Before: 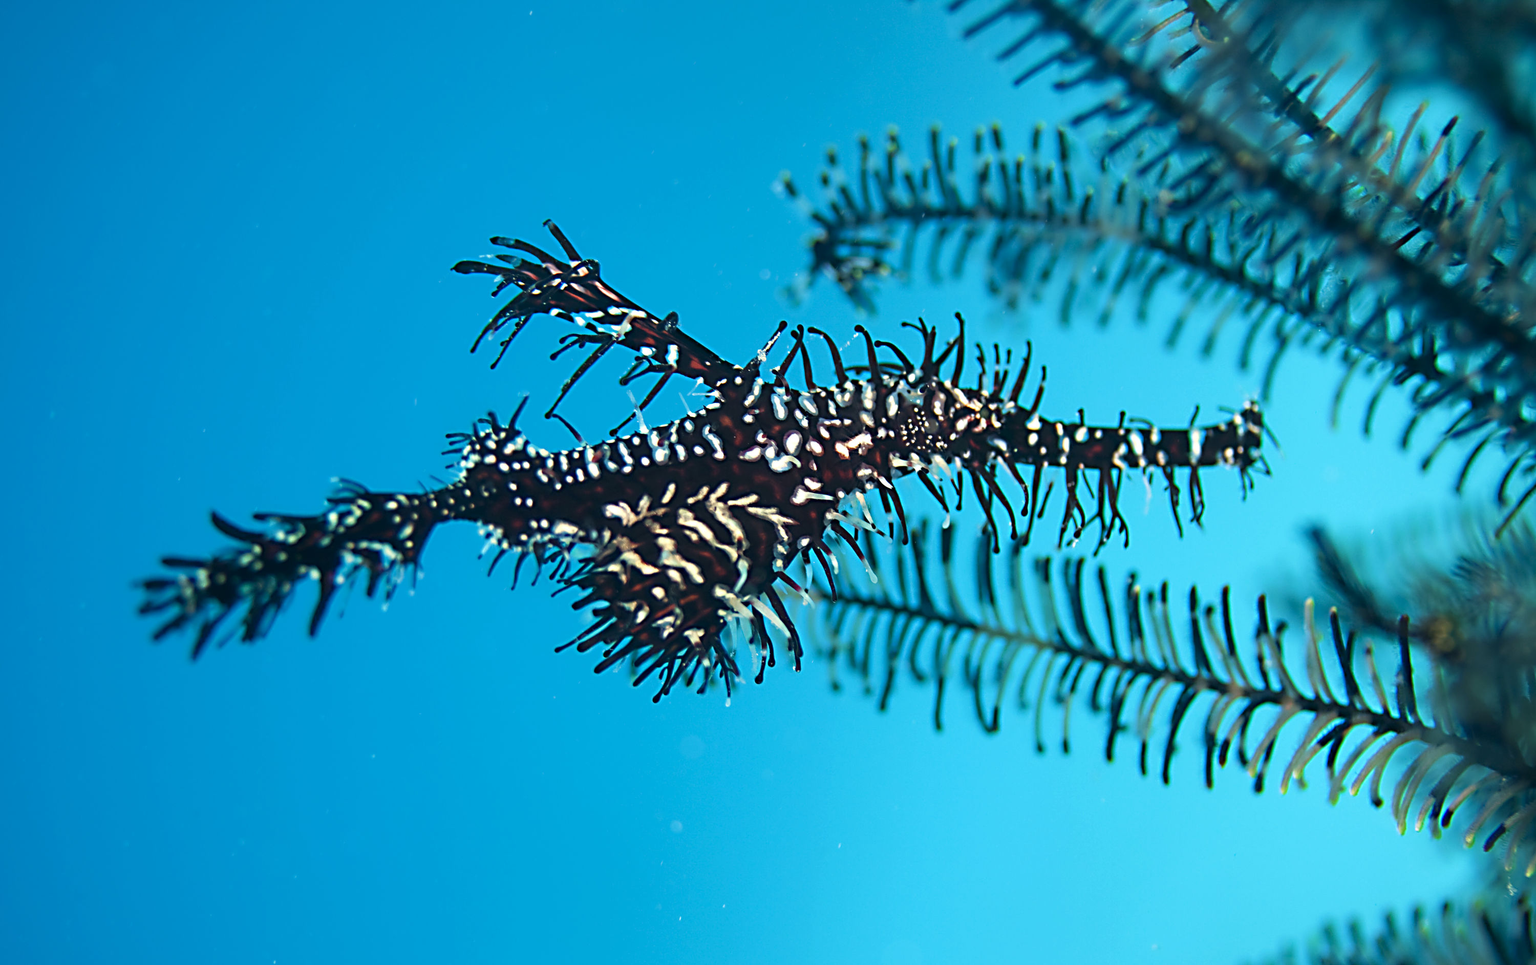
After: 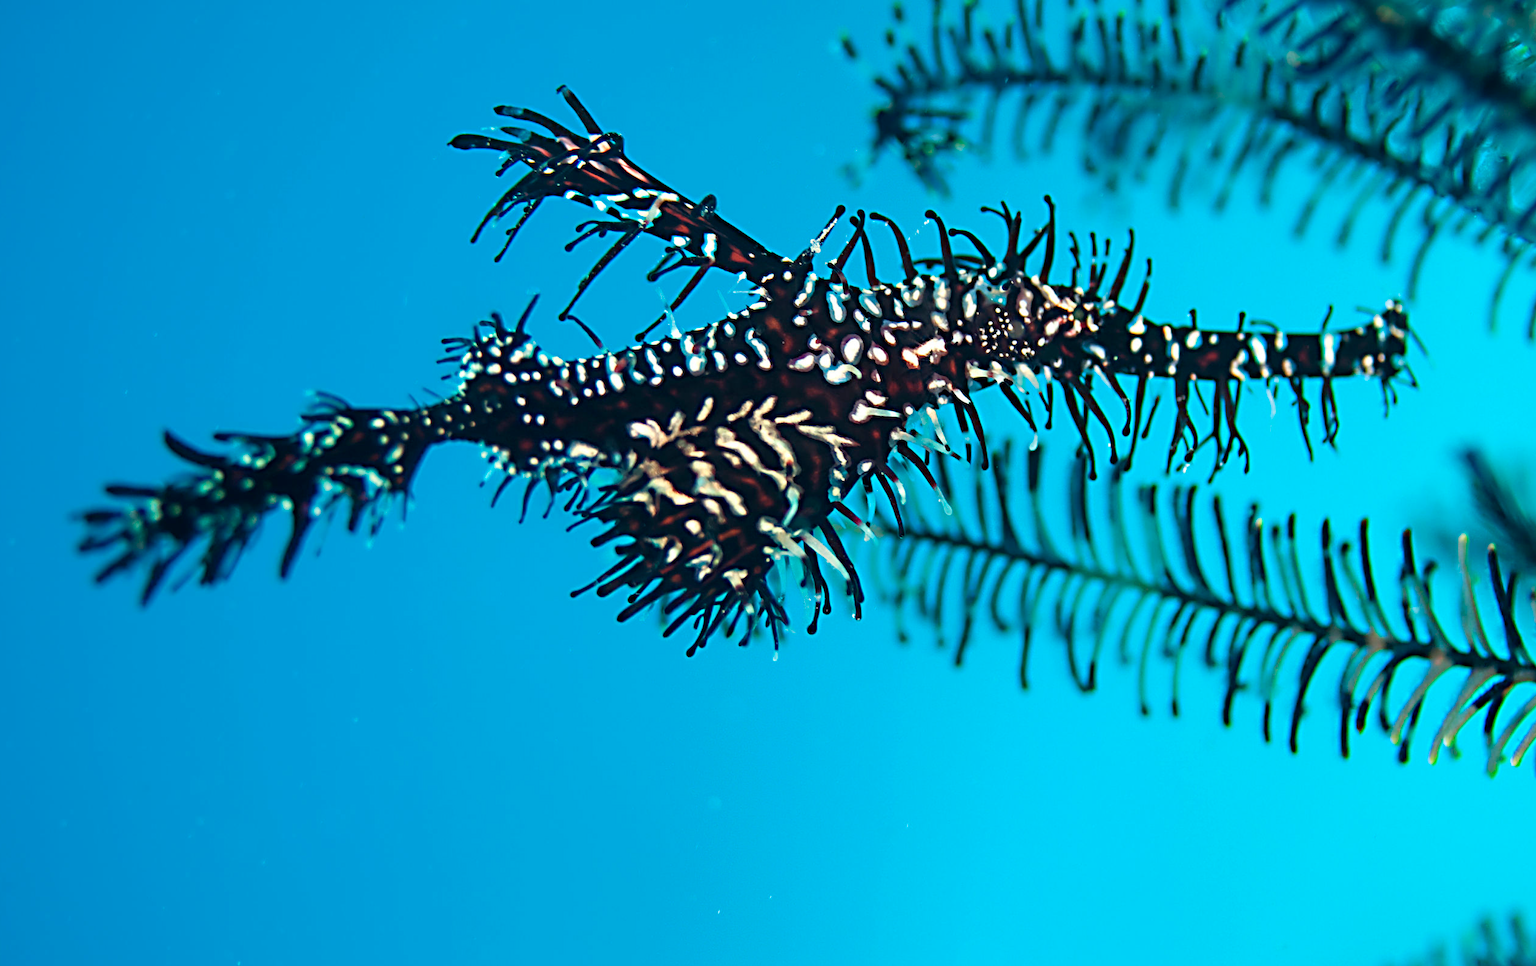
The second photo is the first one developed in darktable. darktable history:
crop and rotate: left 4.755%, top 15.323%, right 10.682%
exposure: compensate highlight preservation false
